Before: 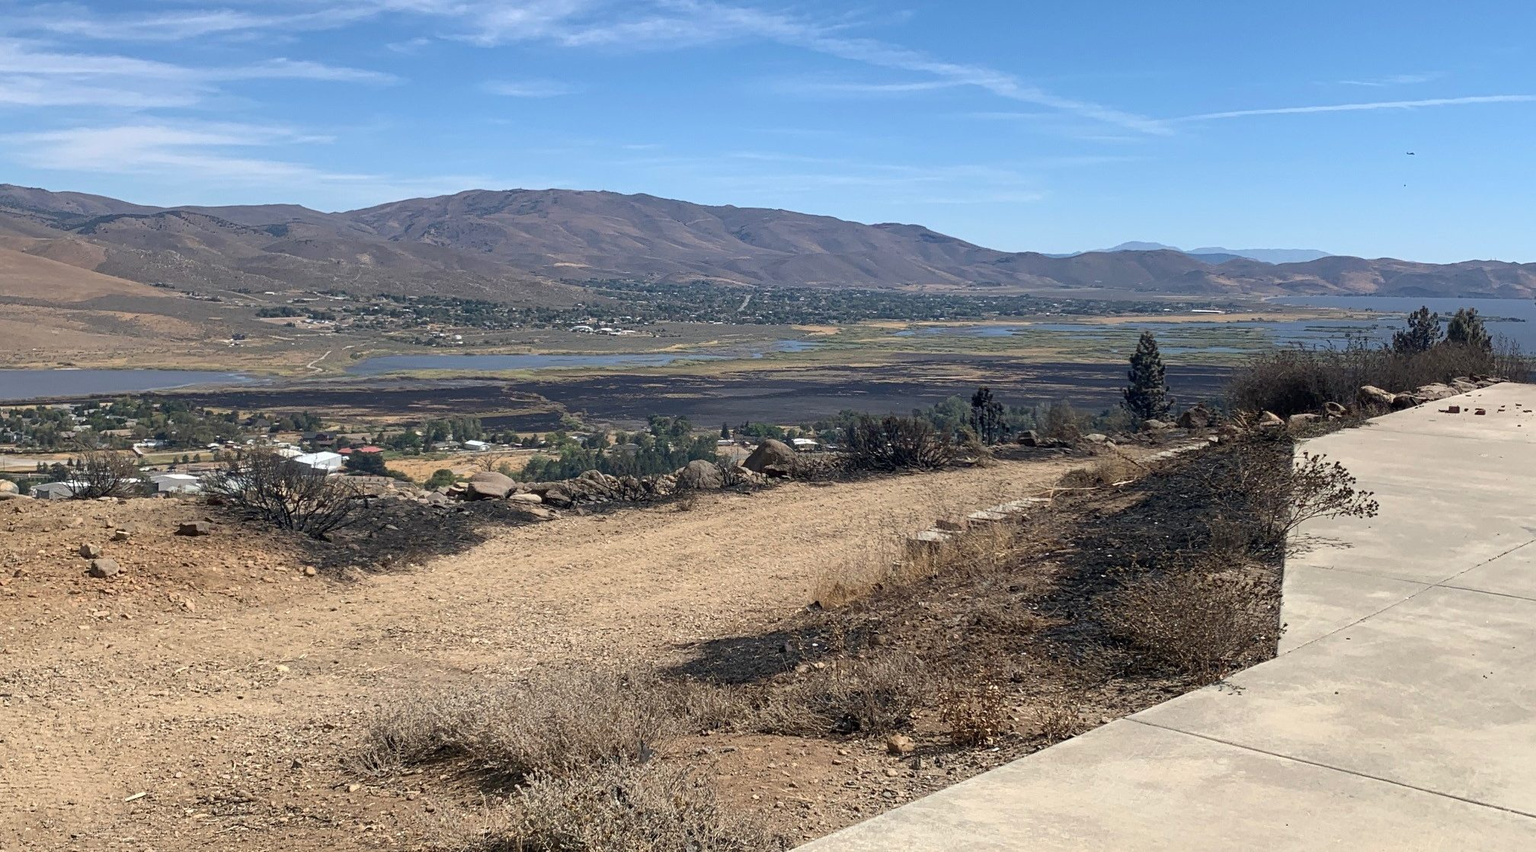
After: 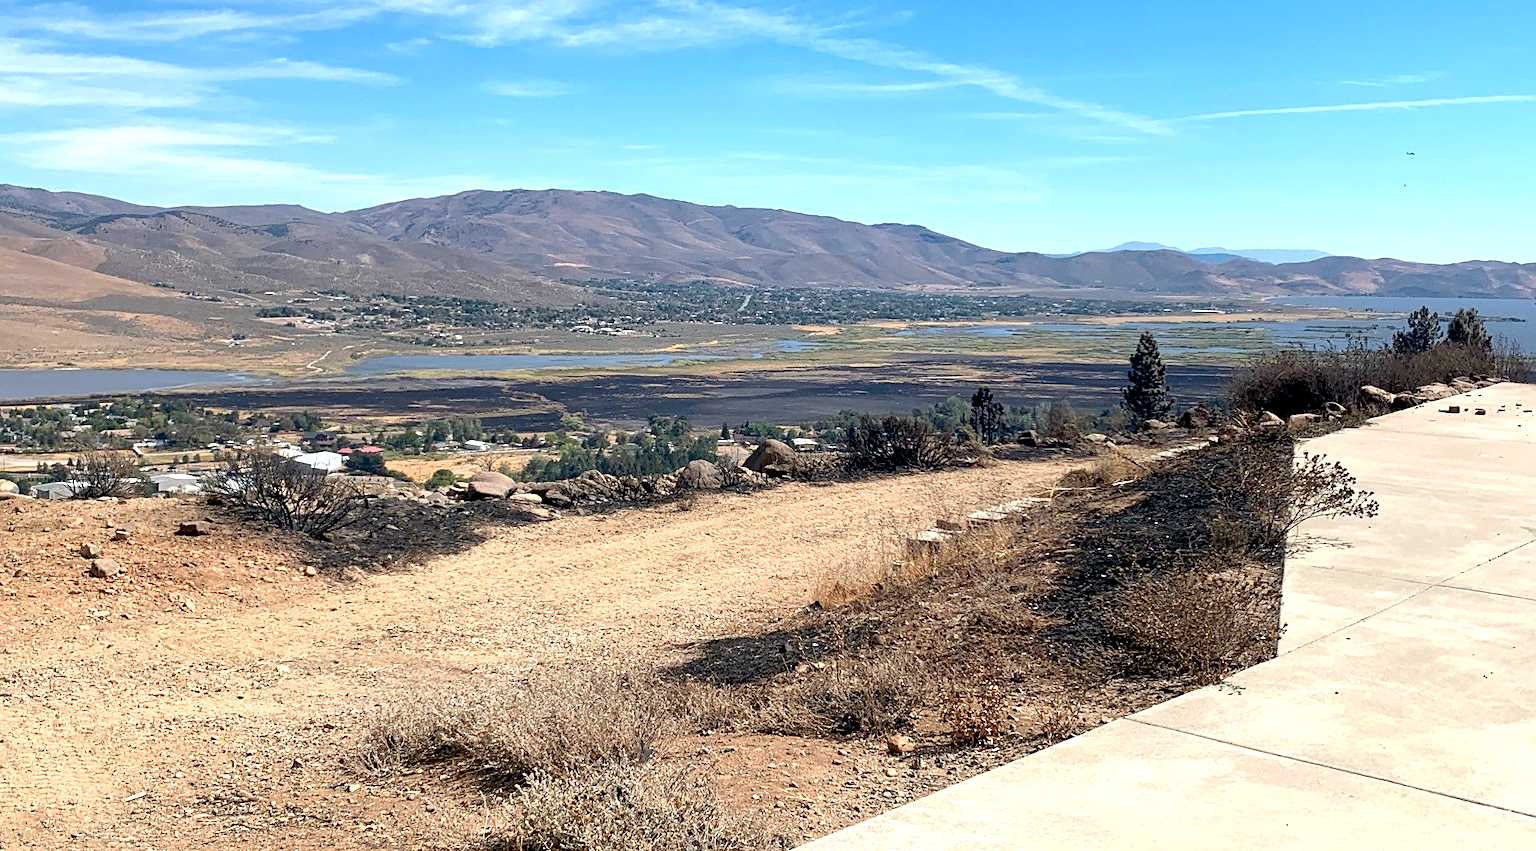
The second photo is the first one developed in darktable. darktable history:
sharpen: amount 0.216
color zones: curves: ch1 [(0.235, 0.558) (0.75, 0.5)]; ch2 [(0.25, 0.462) (0.749, 0.457)]
exposure: black level correction 0.012, exposure 0.695 EV, compensate highlight preservation false
